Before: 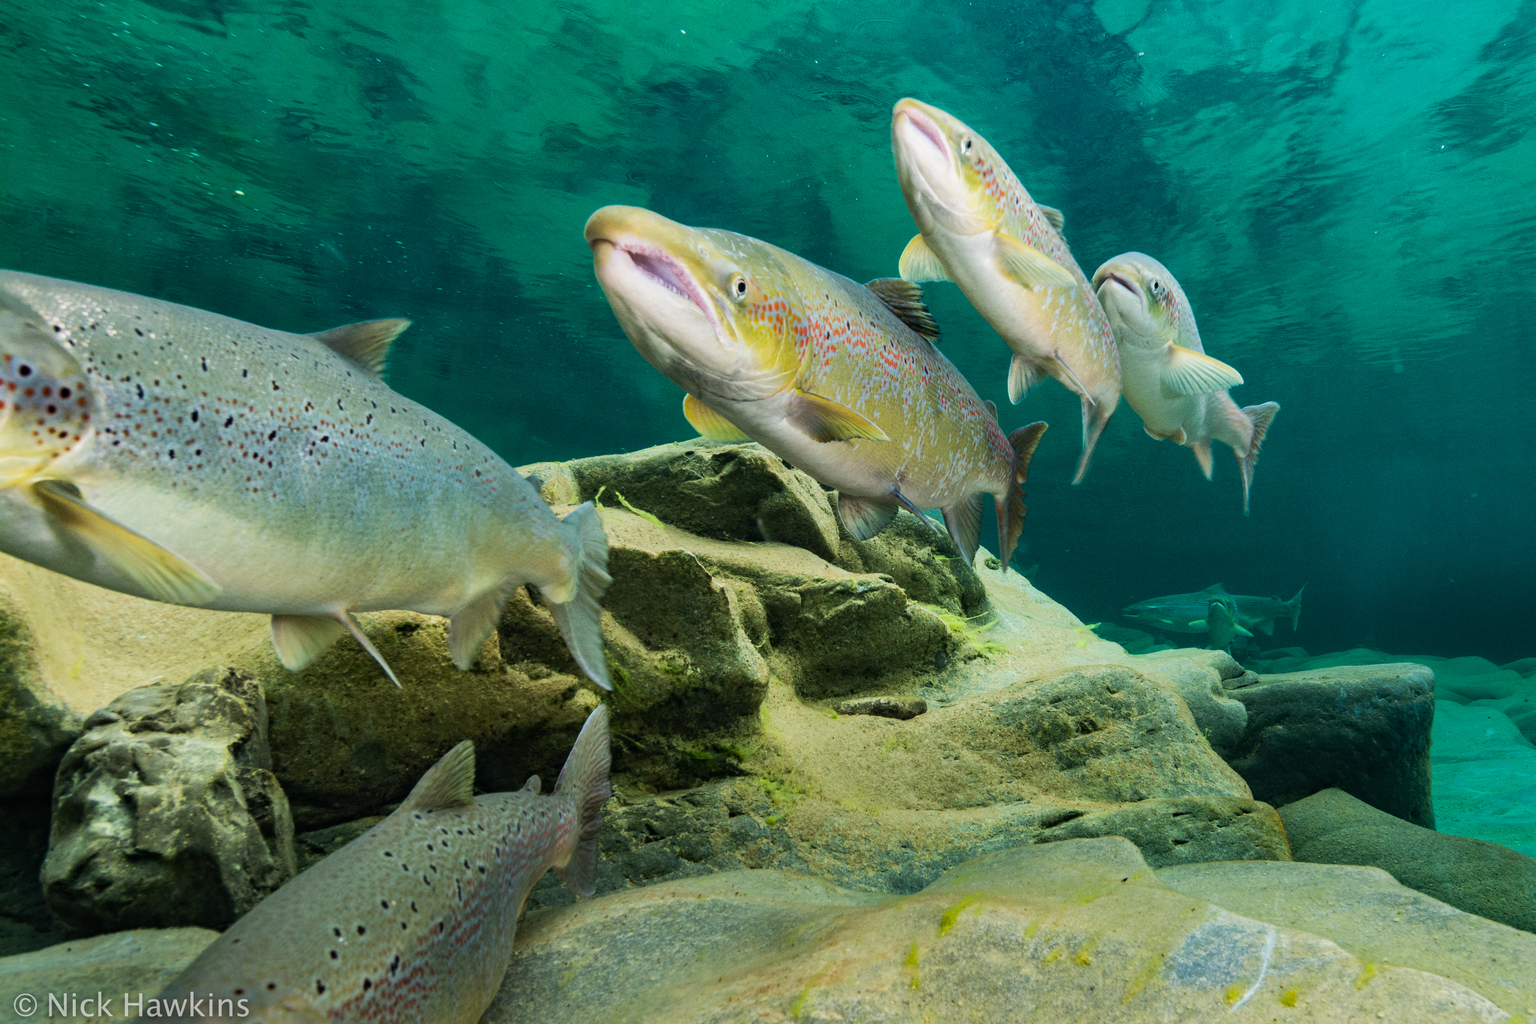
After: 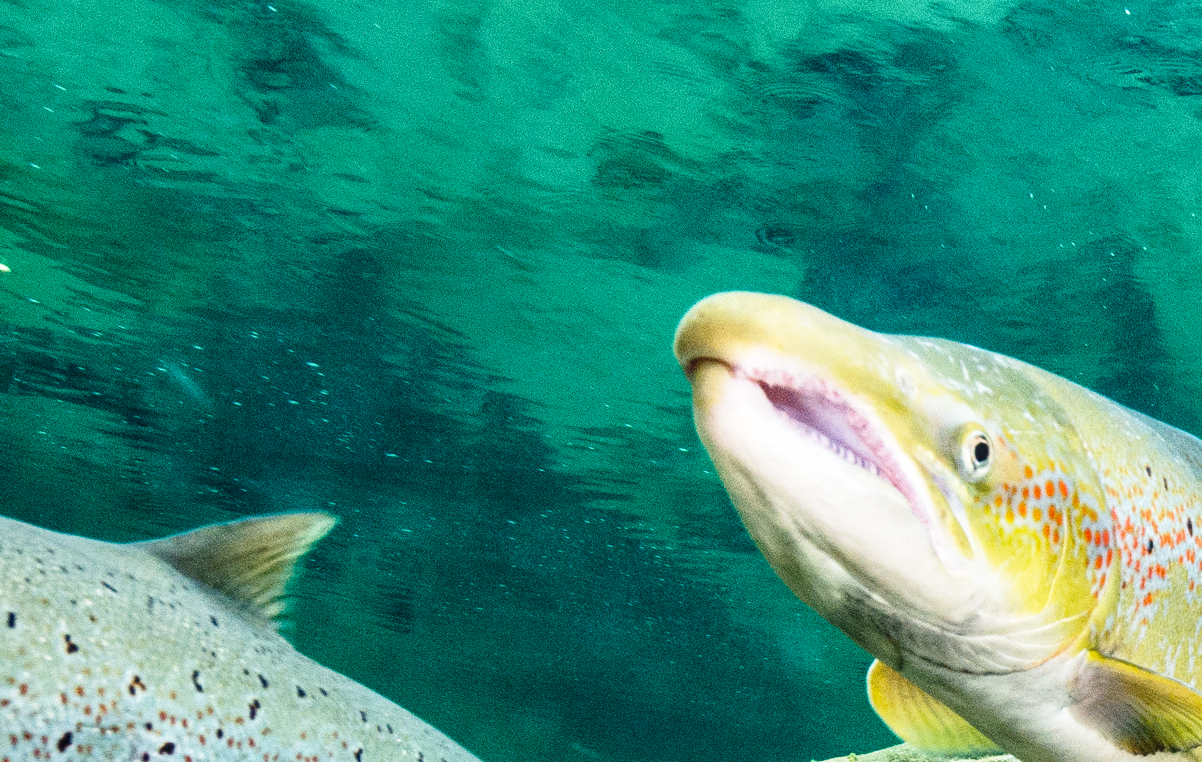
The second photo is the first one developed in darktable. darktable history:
levels: levels [0, 0.498, 1]
local contrast: on, module defaults
crop: left 15.581%, top 5.453%, right 44.324%, bottom 56.438%
base curve: curves: ch0 [(0, 0) (0.028, 0.03) (0.121, 0.232) (0.46, 0.748) (0.859, 0.968) (1, 1)], preserve colors none
